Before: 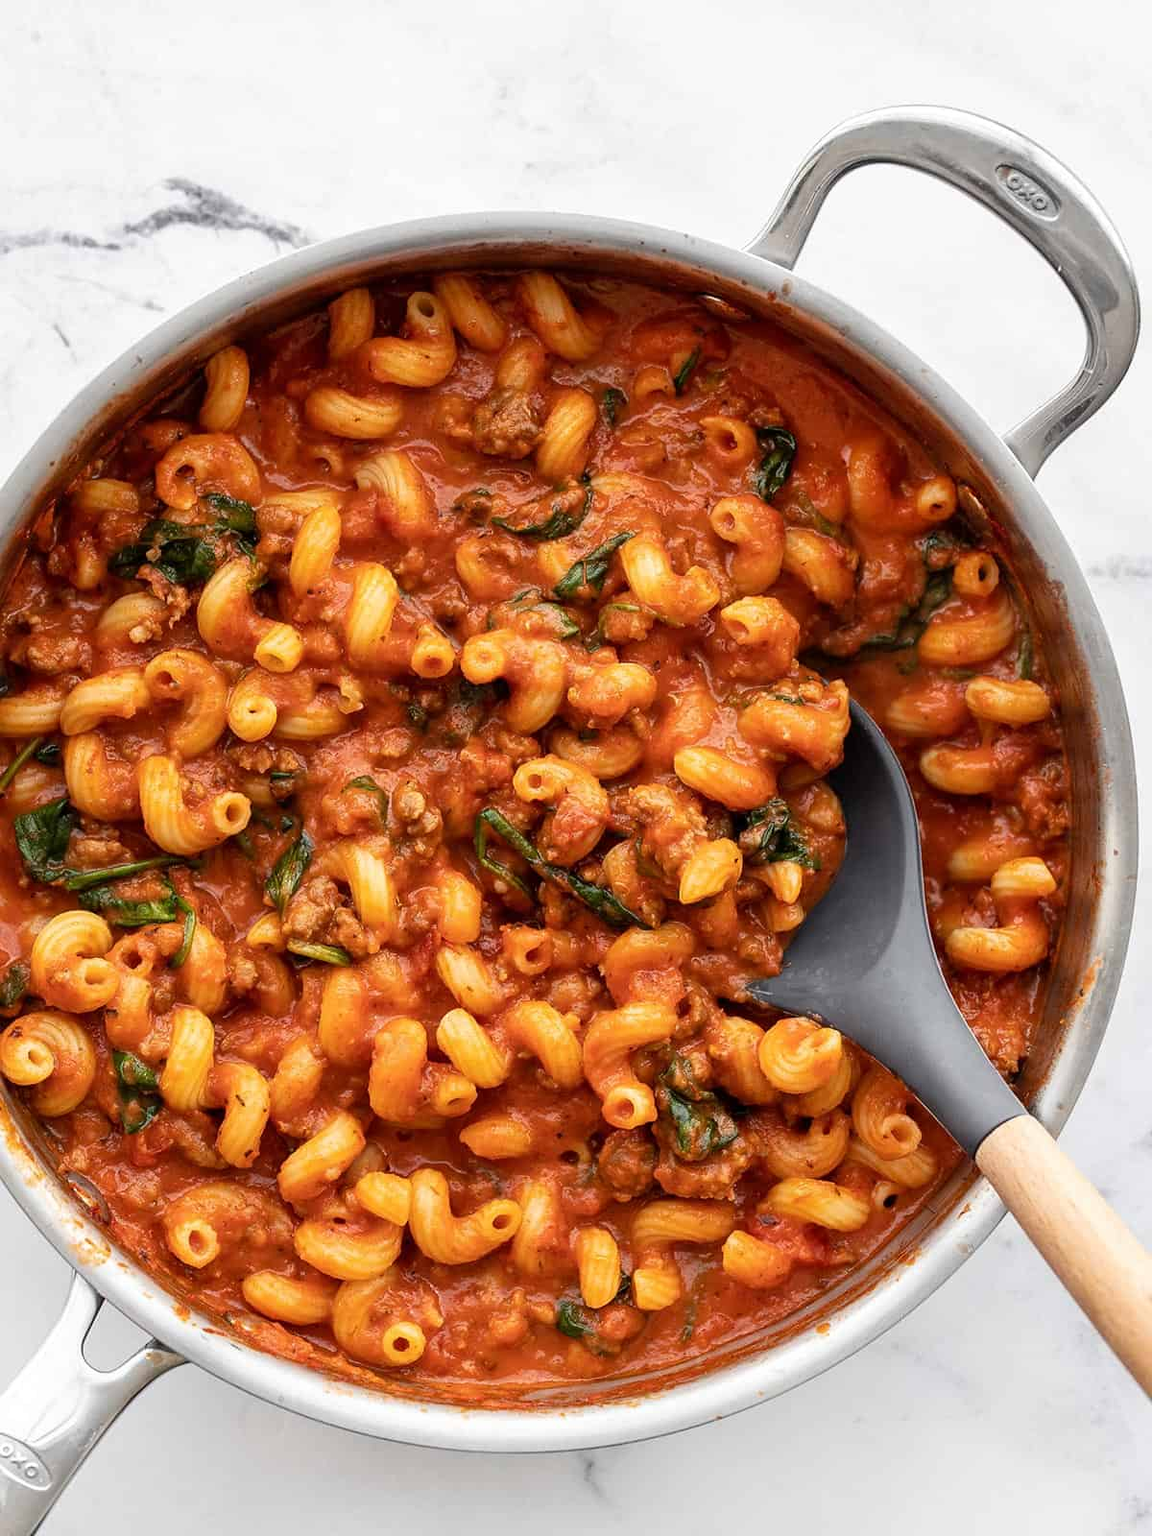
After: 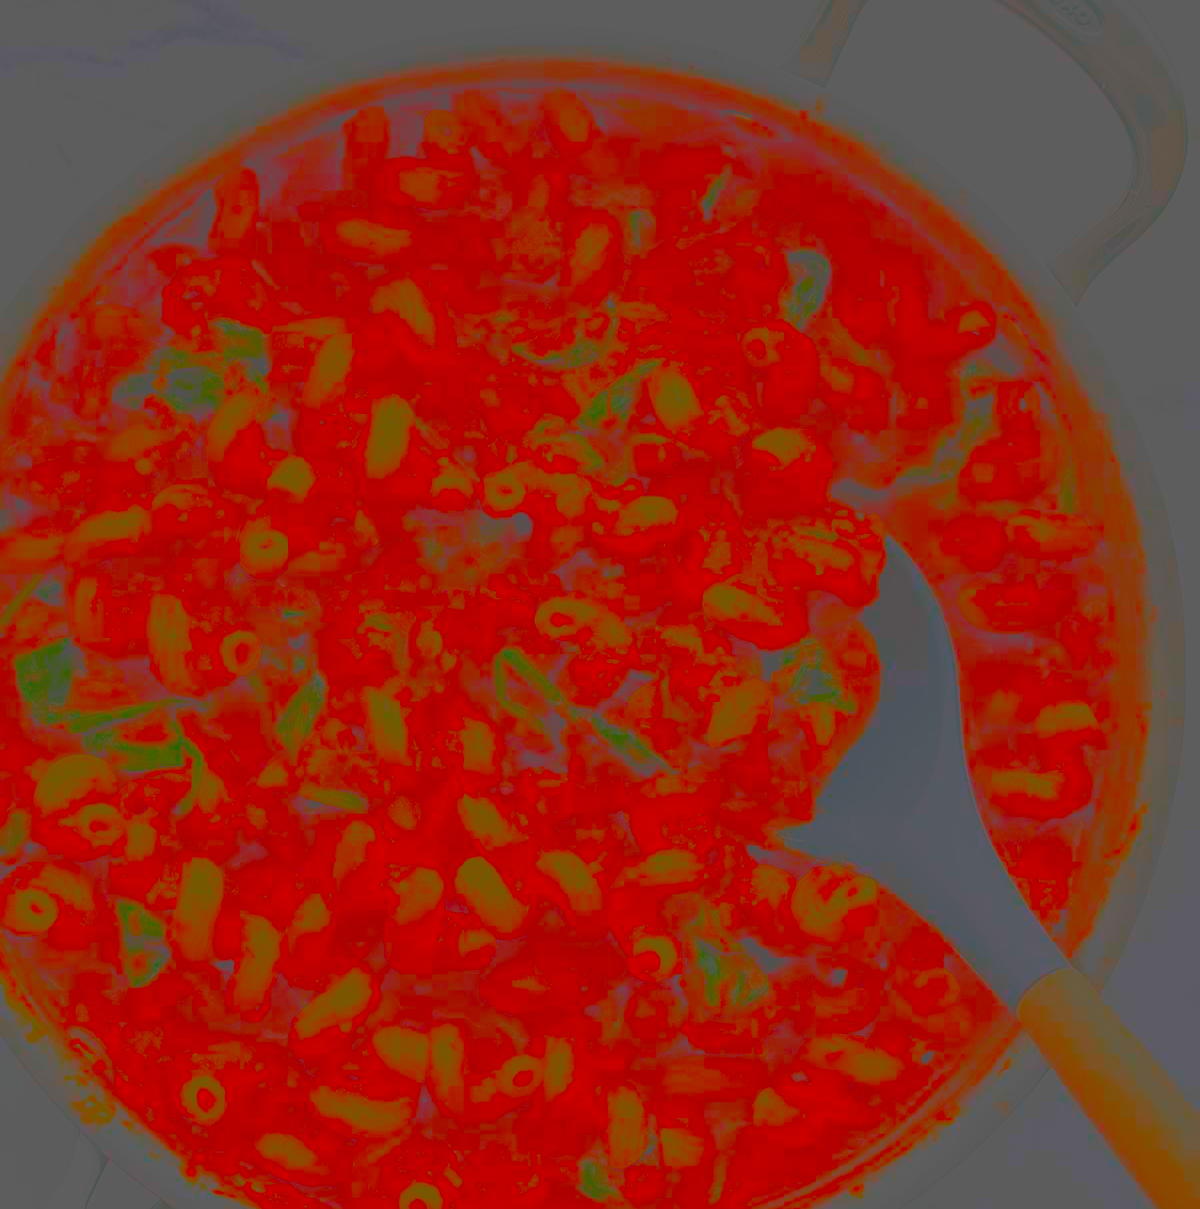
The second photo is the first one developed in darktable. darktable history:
crop and rotate: top 12.134%, bottom 12.255%
exposure: black level correction 0.001, exposure 0.141 EV, compensate exposure bias true, compensate highlight preservation false
local contrast: highlights 65%, shadows 54%, detail 169%, midtone range 0.519
color balance rgb: shadows lift › luminance -7.686%, shadows lift › chroma 2.415%, shadows lift › hue 166.27°, perceptual saturation grading › global saturation 0.961%
levels: levels [0.052, 0.496, 0.908]
sharpen: radius 1.83, amount 0.39, threshold 1.615
contrast brightness saturation: contrast -0.974, brightness -0.164, saturation 0.734
